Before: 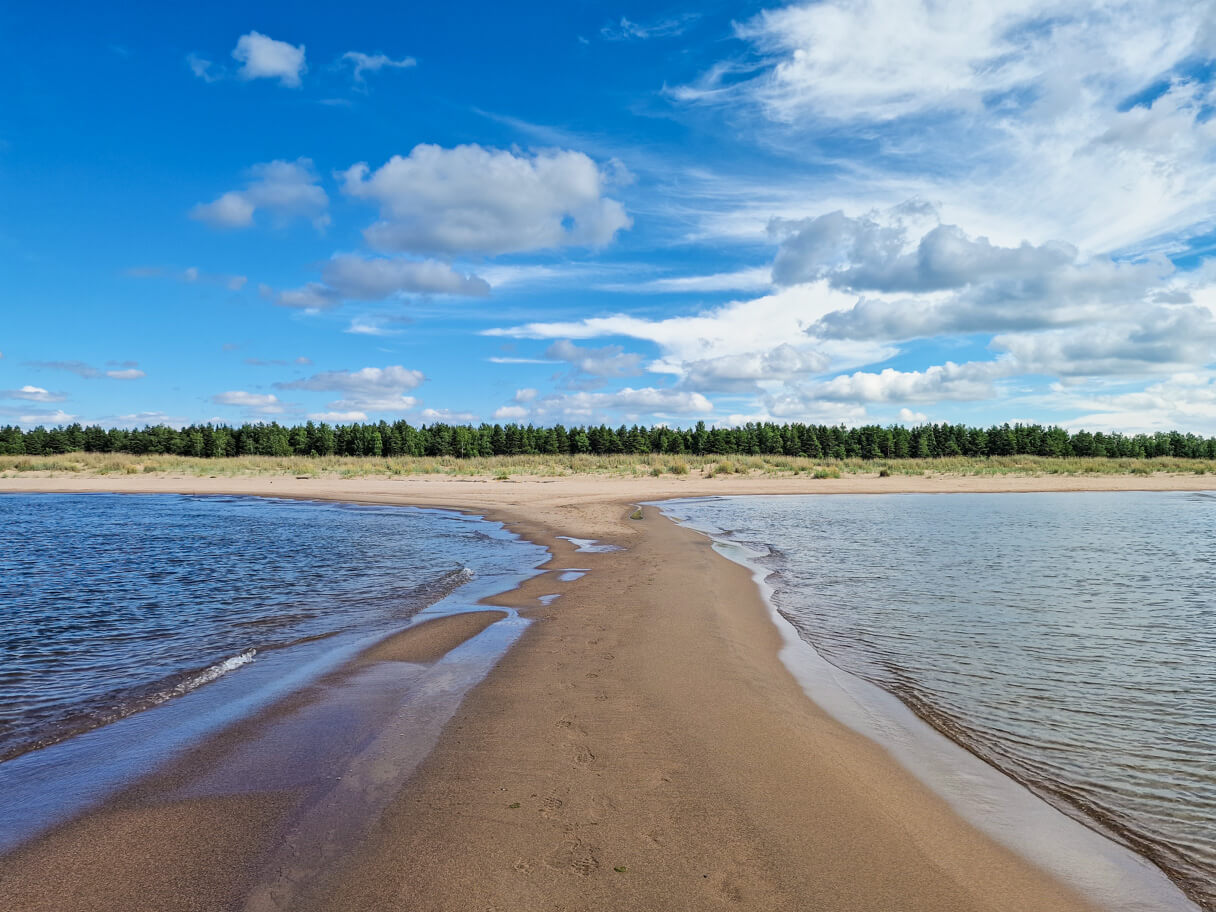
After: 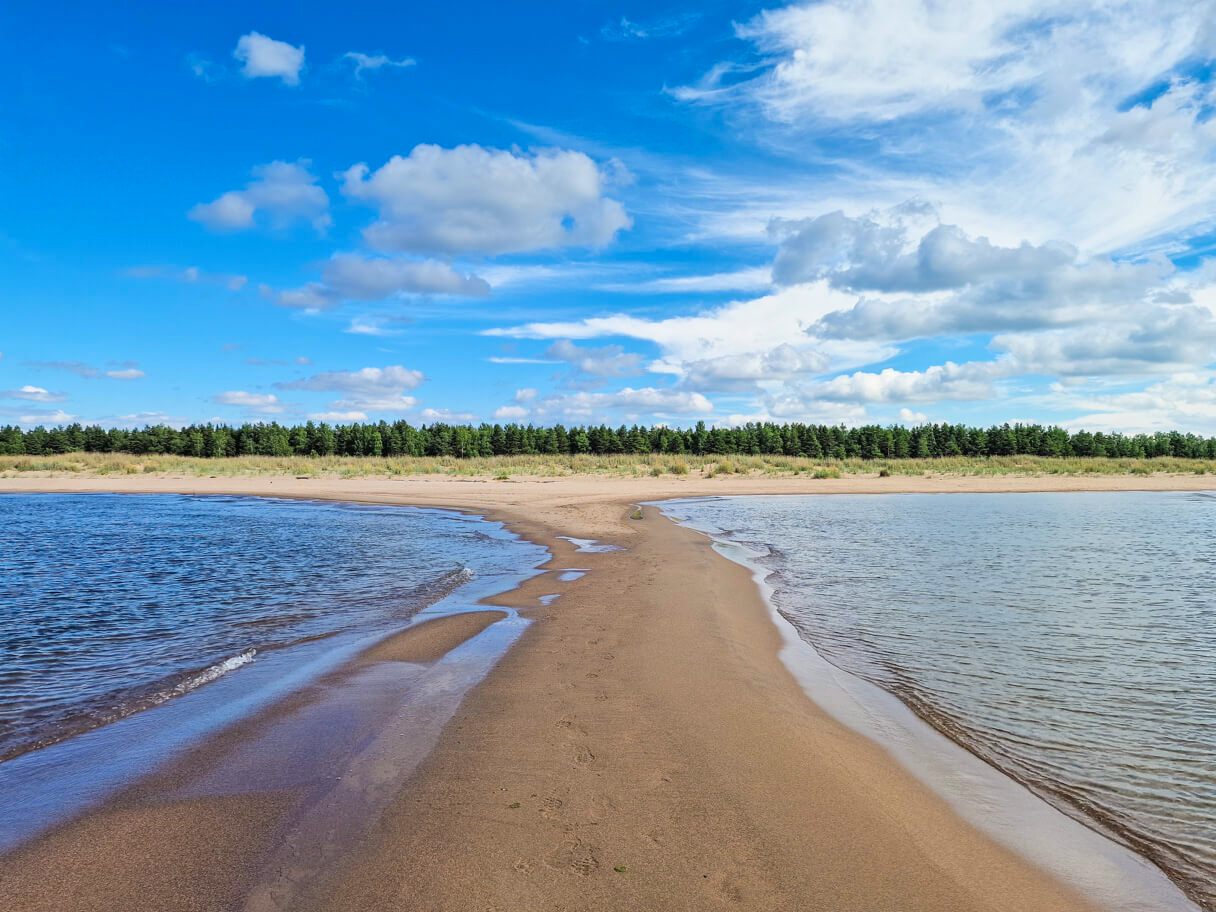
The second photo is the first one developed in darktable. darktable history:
contrast brightness saturation: contrast 0.027, brightness 0.057, saturation 0.133
